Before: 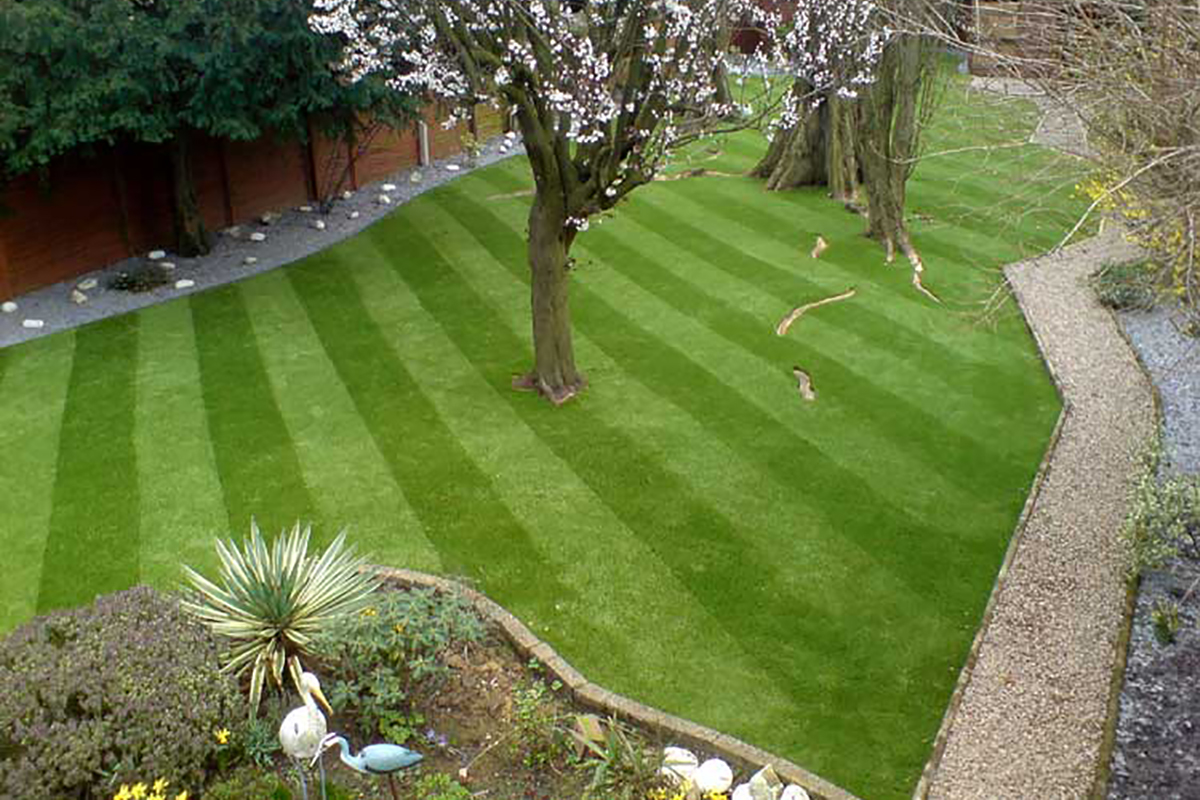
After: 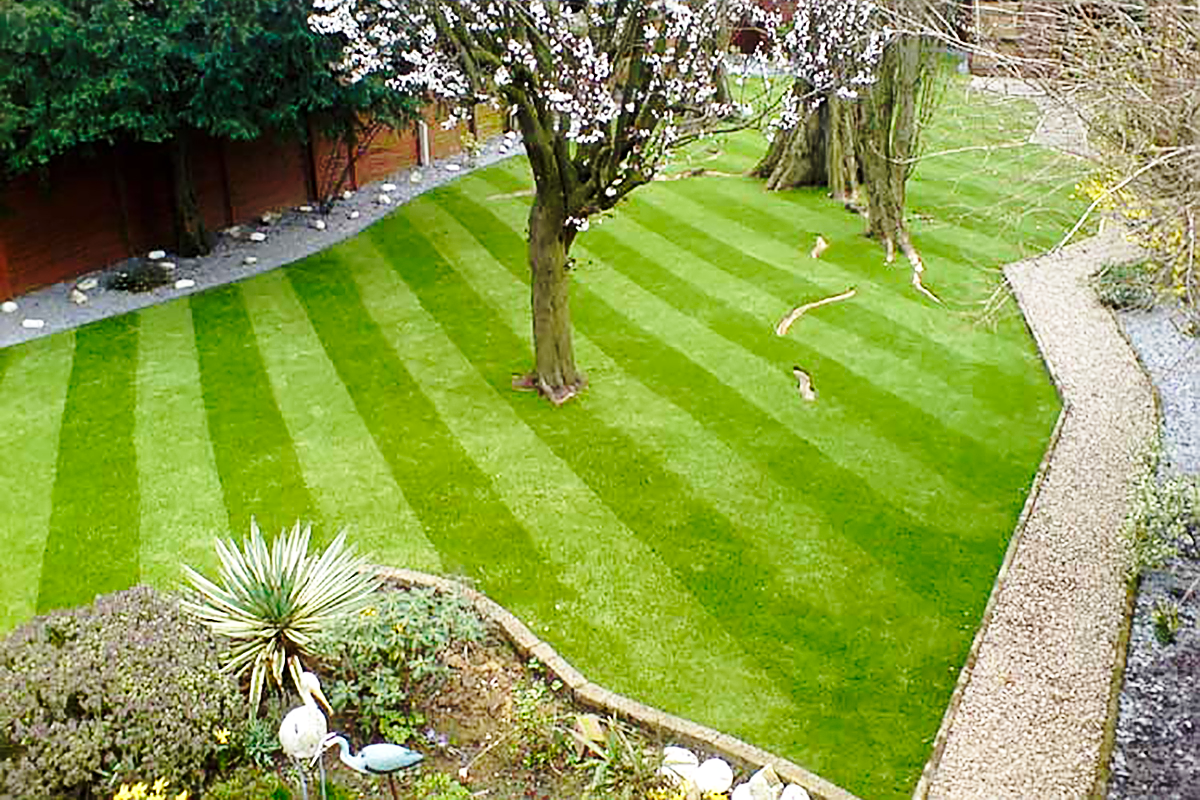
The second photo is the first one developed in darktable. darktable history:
base curve: curves: ch0 [(0, 0) (0.036, 0.037) (0.121, 0.228) (0.46, 0.76) (0.859, 0.983) (1, 1)], preserve colors none
sharpen: amount 0.575
